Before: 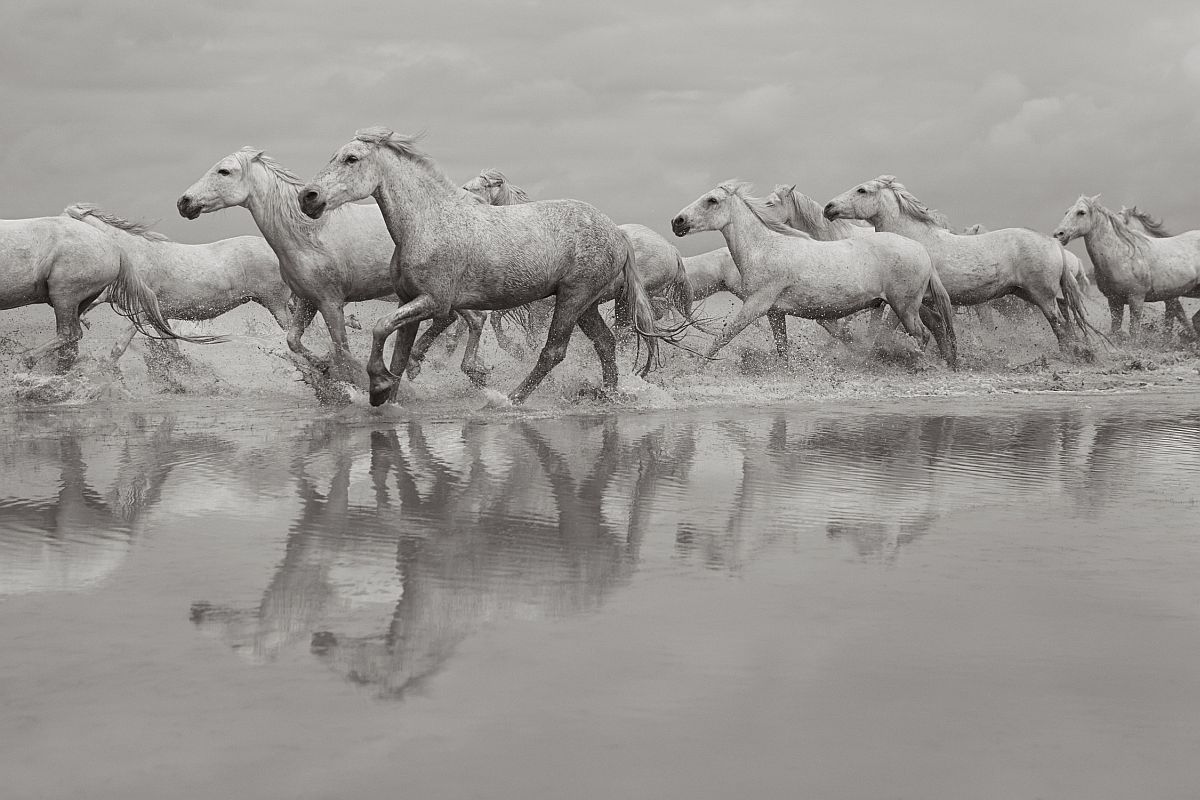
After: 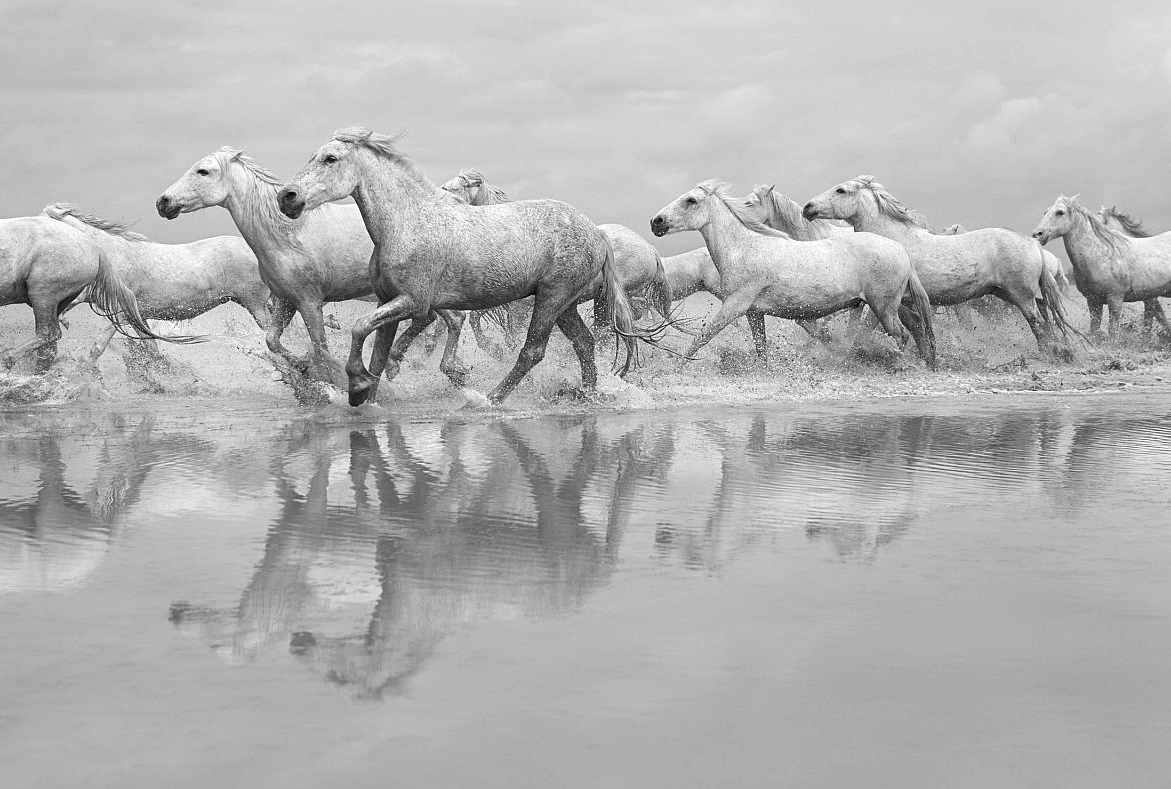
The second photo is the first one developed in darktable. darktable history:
color zones: curves: ch1 [(0, -0.014) (0.143, -0.013) (0.286, -0.013) (0.429, -0.016) (0.571, -0.019) (0.714, -0.015) (0.857, 0.002) (1, -0.014)]
exposure: black level correction 0.001, exposure 0.5 EV, compensate exposure bias true, compensate highlight preservation false
crop and rotate: left 1.774%, right 0.633%, bottom 1.28%
